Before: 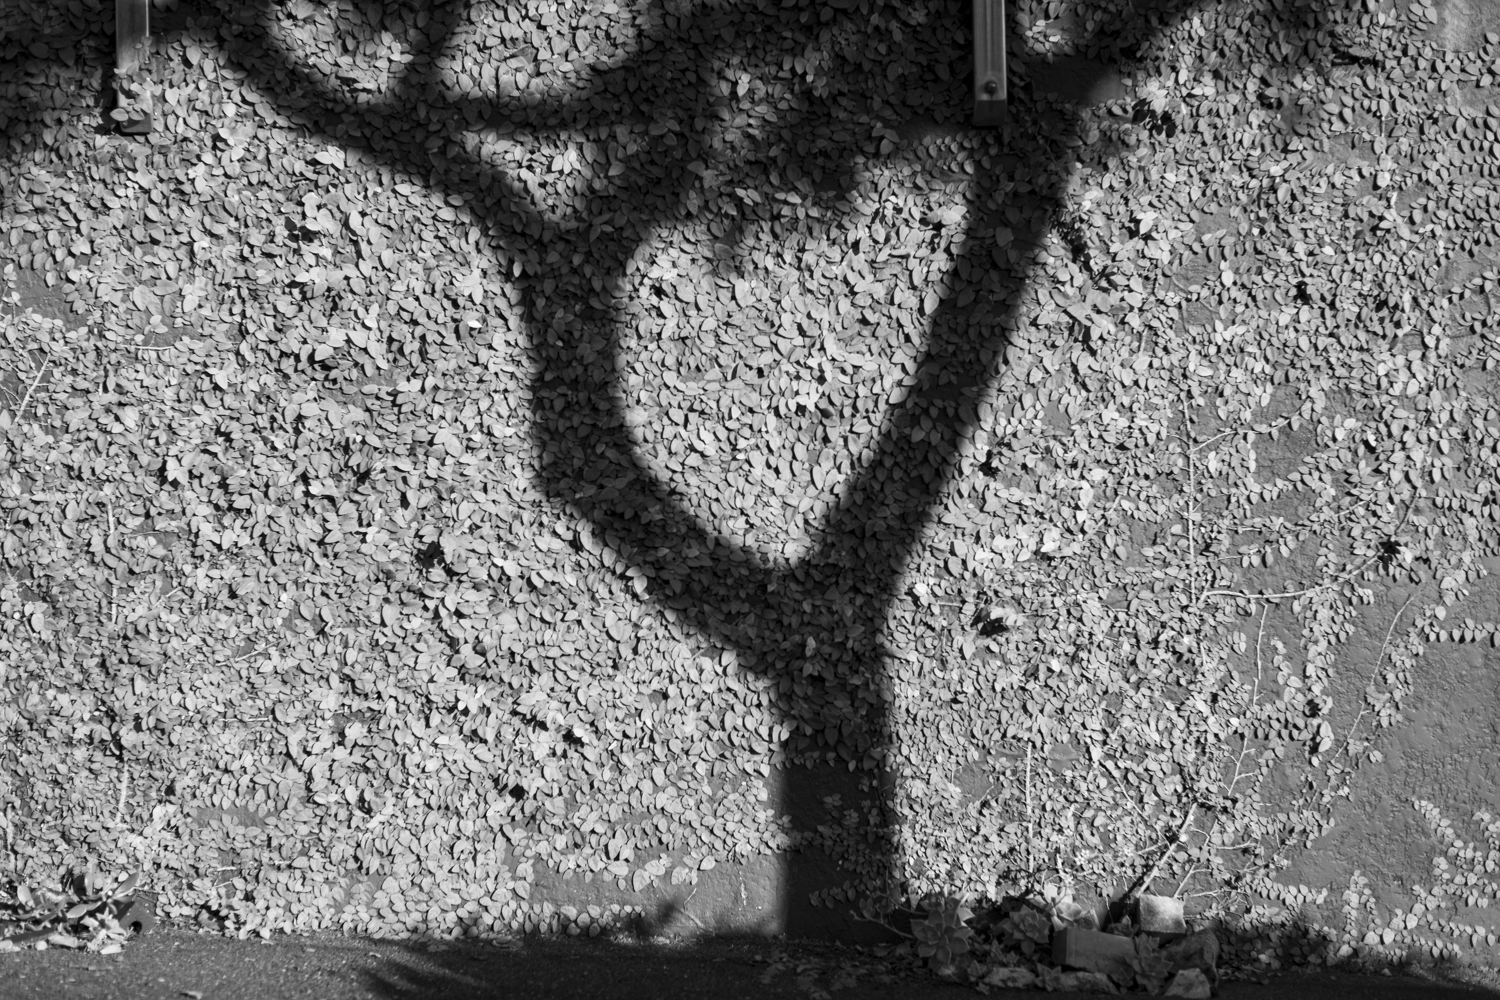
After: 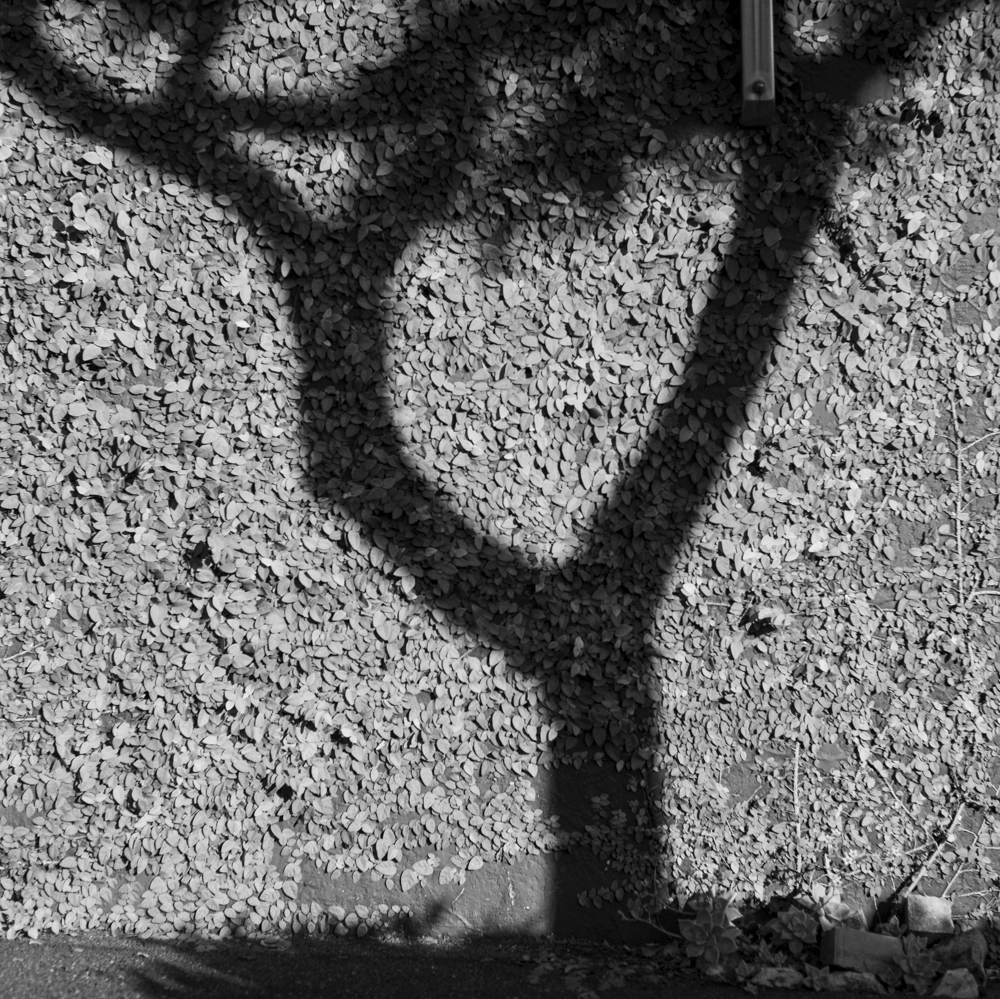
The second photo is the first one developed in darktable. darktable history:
crop and rotate: left 15.546%, right 17.787%
exposure: exposure -0.153 EV, compensate highlight preservation false
